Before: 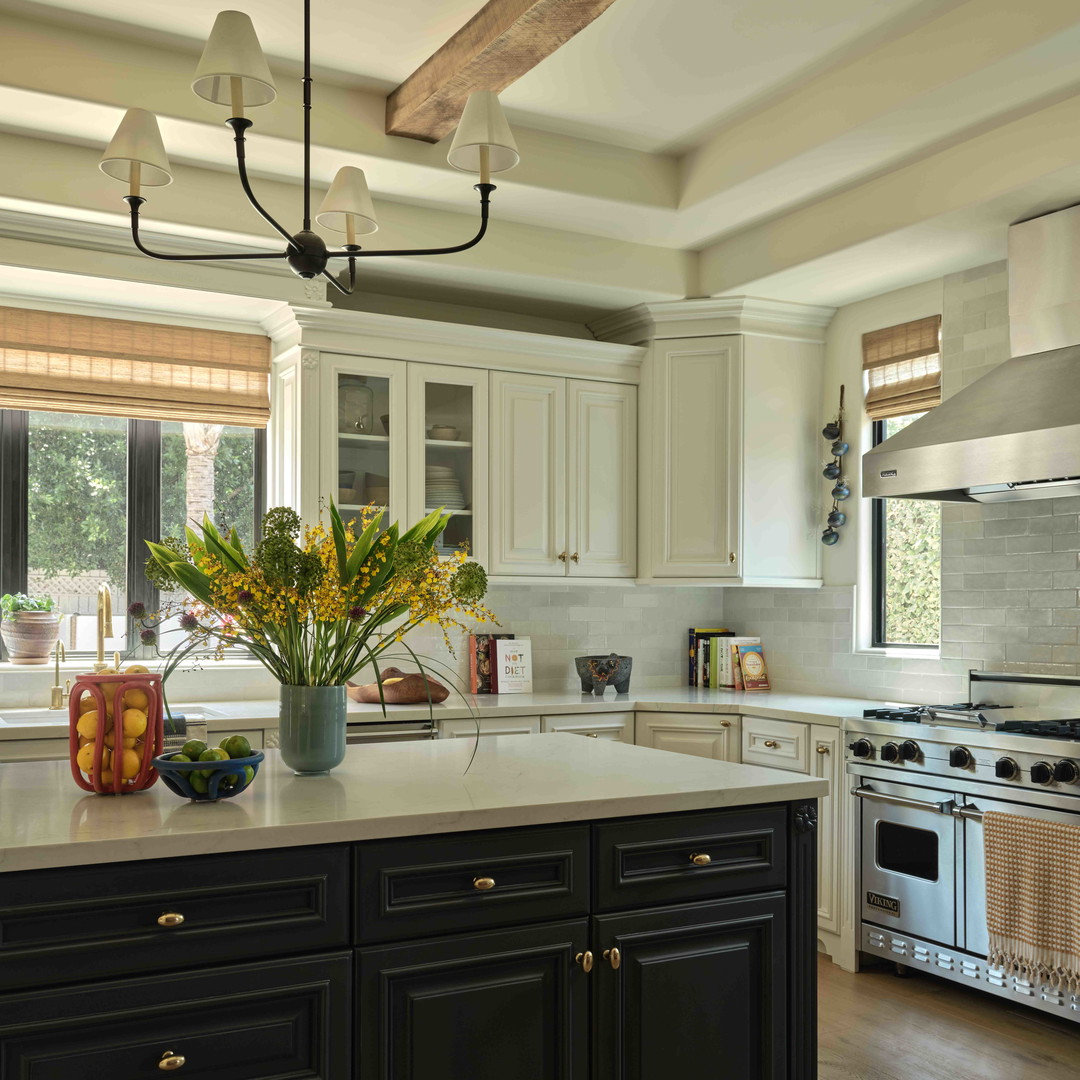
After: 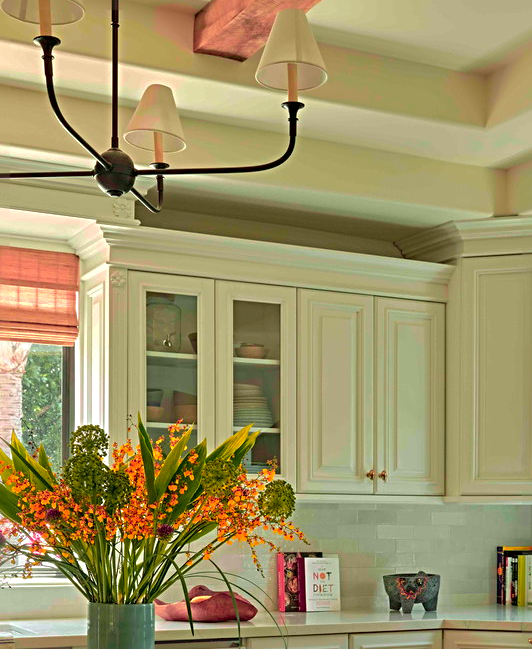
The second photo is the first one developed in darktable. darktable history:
tone curve: curves: ch0 [(0, 0) (0.045, 0.074) (0.883, 0.858) (1, 1)]; ch1 [(0, 0) (0.149, 0.074) (0.379, 0.327) (0.427, 0.401) (0.489, 0.479) (0.505, 0.515) (0.537, 0.573) (0.563, 0.599) (1, 1)]; ch2 [(0, 0) (0.307, 0.298) (0.388, 0.375) (0.443, 0.456) (0.485, 0.492) (1, 1)], color space Lab, independent channels, preserve colors none
crop: left 17.835%, top 7.675%, right 32.881%, bottom 32.213%
sharpen: radius 4
color zones: curves: ch1 [(0.24, 0.629) (0.75, 0.5)]; ch2 [(0.255, 0.454) (0.745, 0.491)], mix 102.12%
